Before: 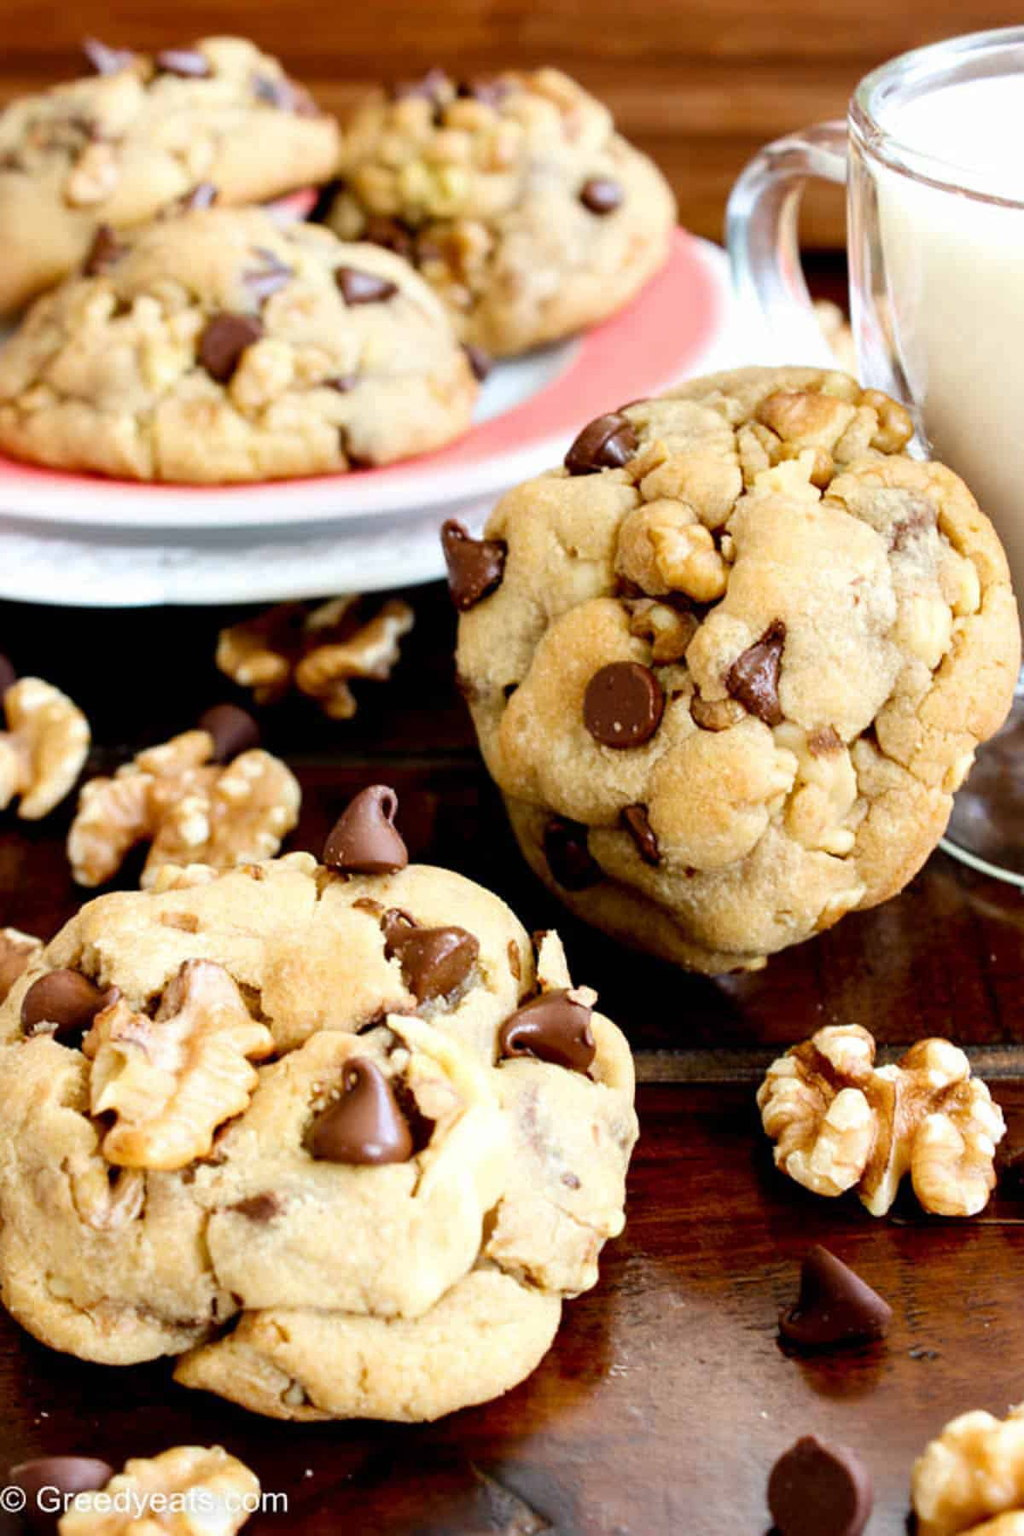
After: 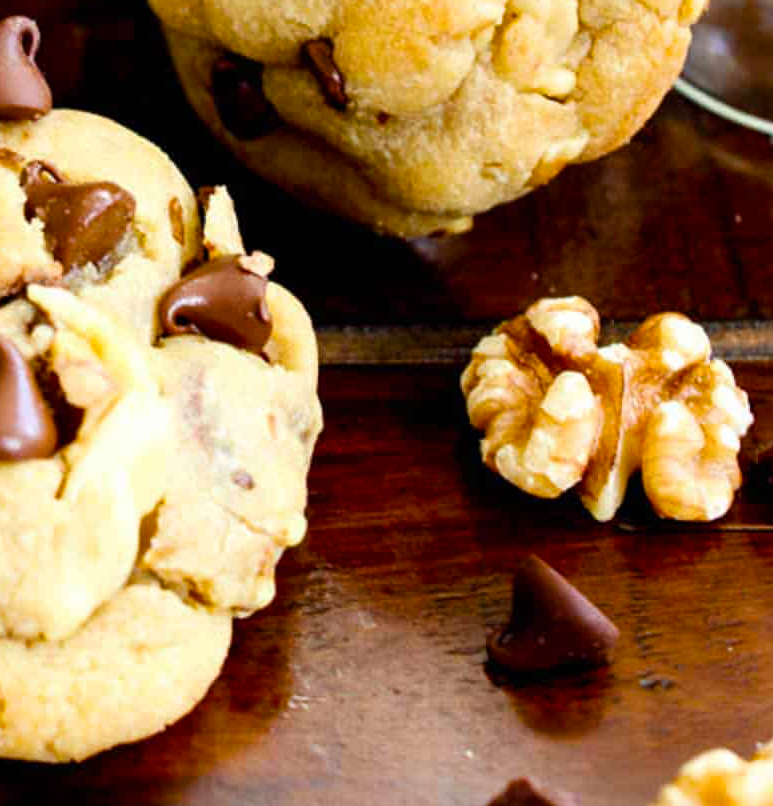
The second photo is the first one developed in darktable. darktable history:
crop and rotate: left 35.509%, top 50.238%, bottom 4.934%
color balance rgb: perceptual saturation grading › global saturation 20%, global vibrance 20%
